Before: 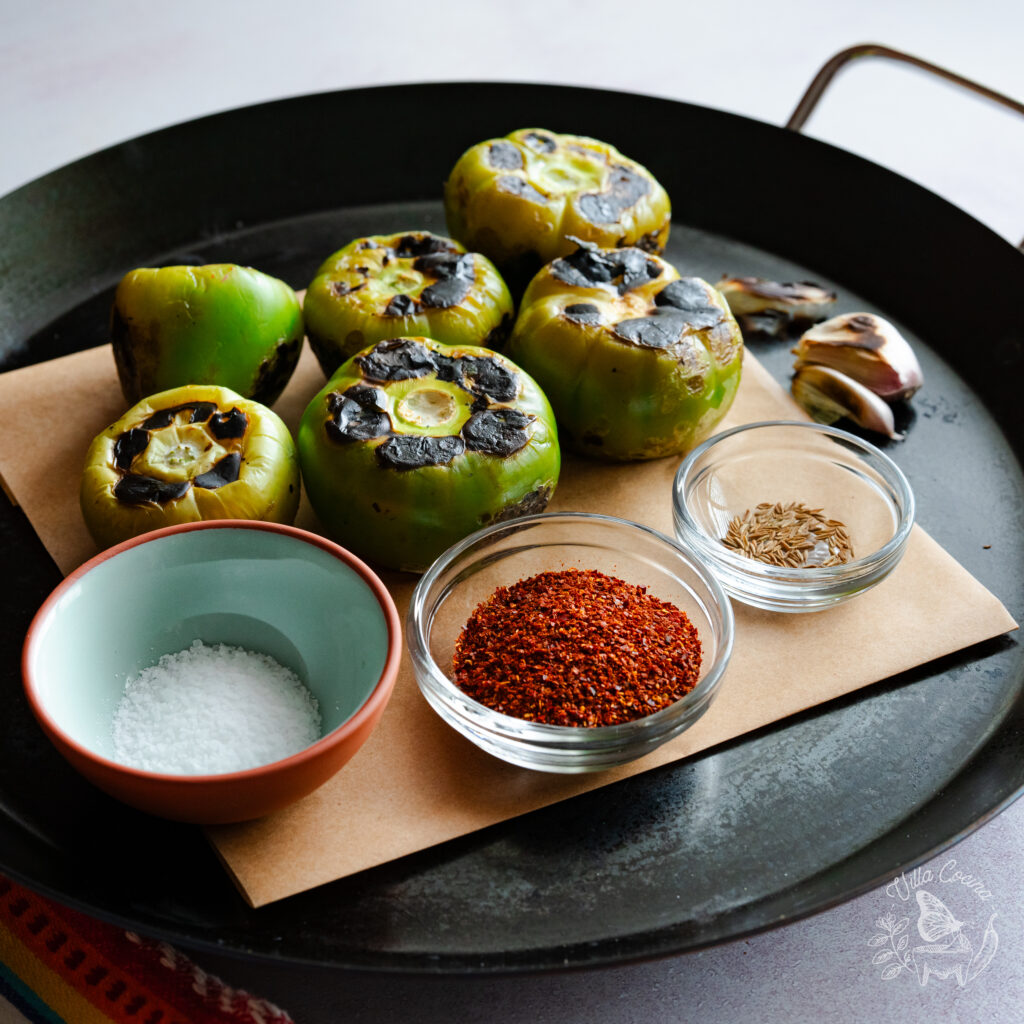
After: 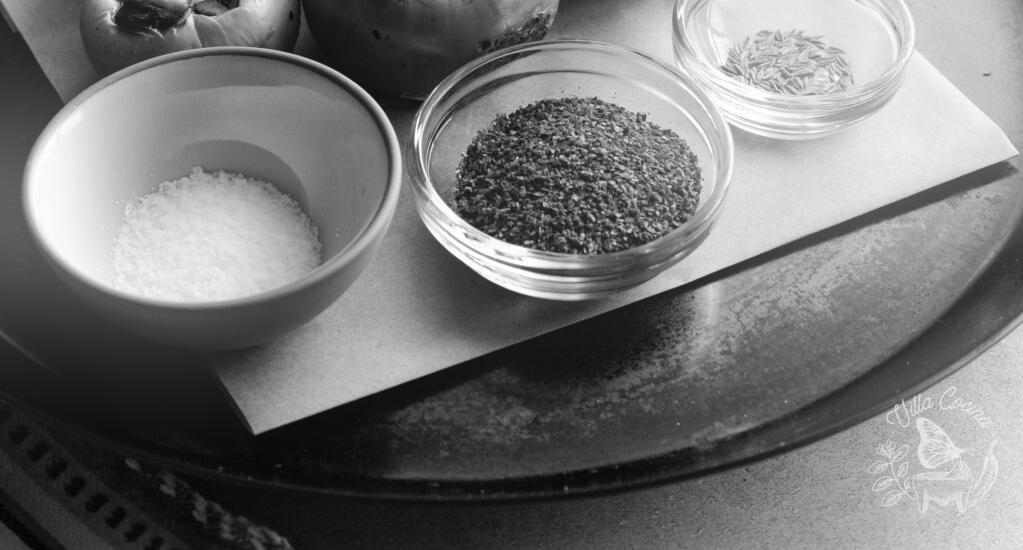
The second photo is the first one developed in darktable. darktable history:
monochrome: size 3.1
crop and rotate: top 46.237%
bloom: on, module defaults
exposure: compensate highlight preservation false
